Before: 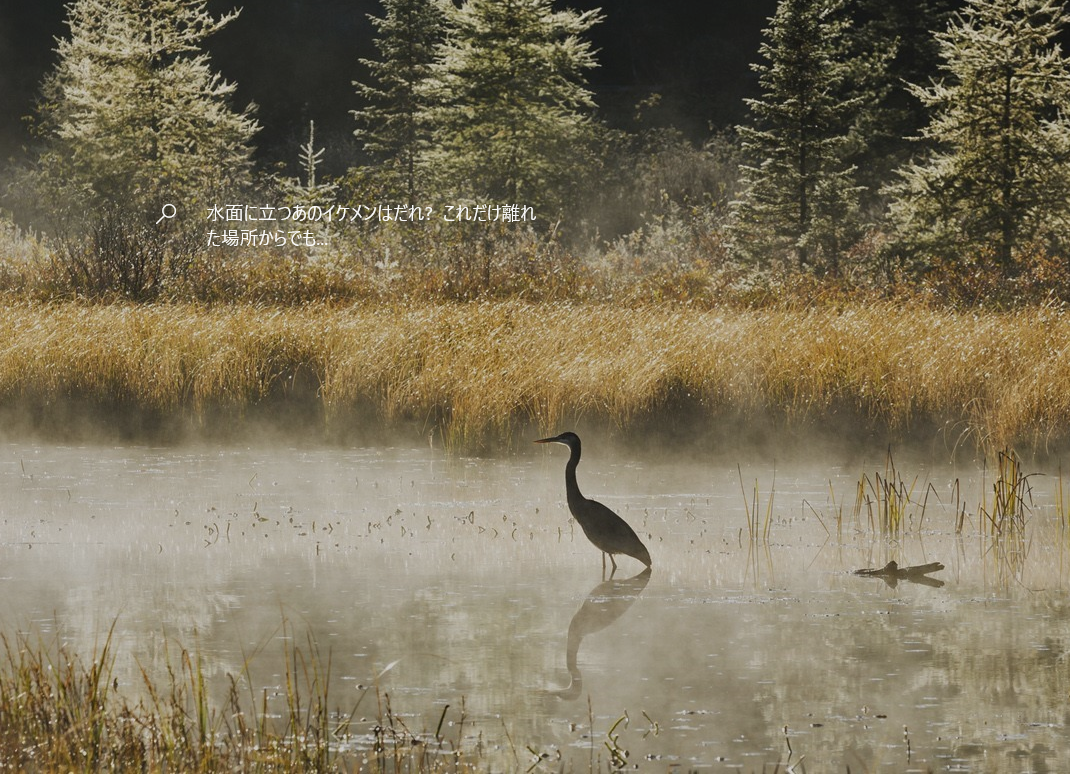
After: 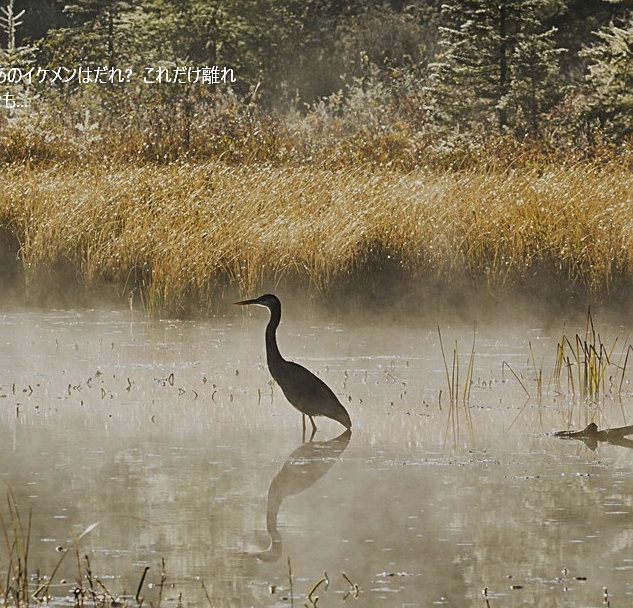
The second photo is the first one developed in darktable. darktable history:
sharpen: amount 0.491
crop and rotate: left 28.103%, top 17.867%, right 12.69%, bottom 3.515%
